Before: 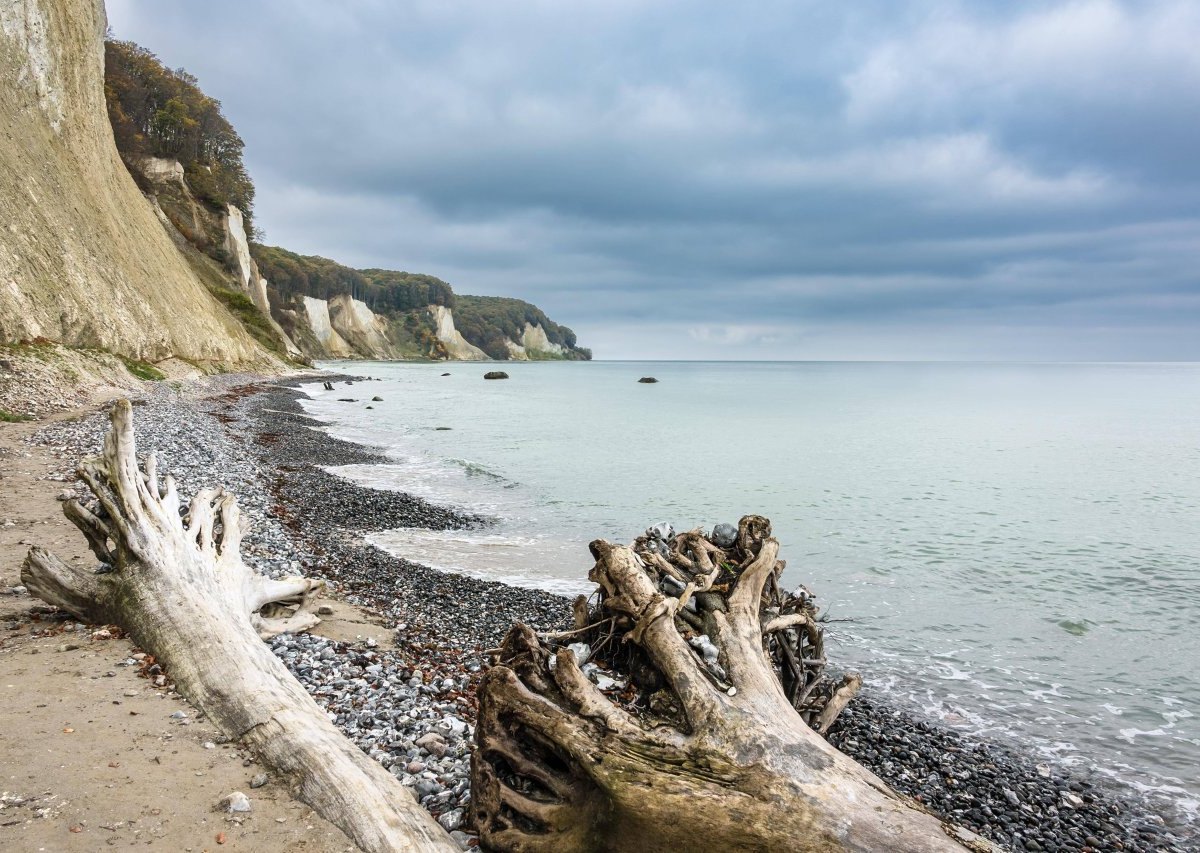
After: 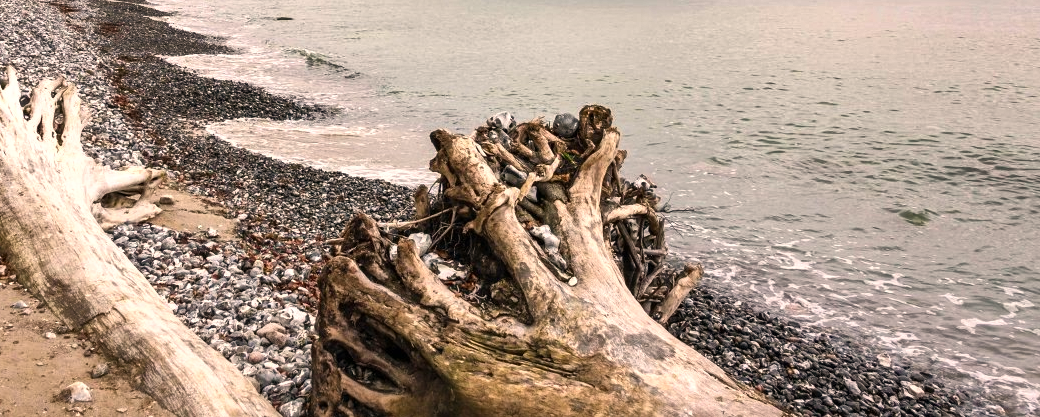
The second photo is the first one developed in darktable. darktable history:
white balance: red 1.127, blue 0.943
exposure: exposure 0.128 EV, compensate highlight preservation false
shadows and highlights: shadows 30.63, highlights -63.22, shadows color adjustment 98%, highlights color adjustment 58.61%, soften with gaussian
crop and rotate: left 13.306%, top 48.129%, bottom 2.928%
